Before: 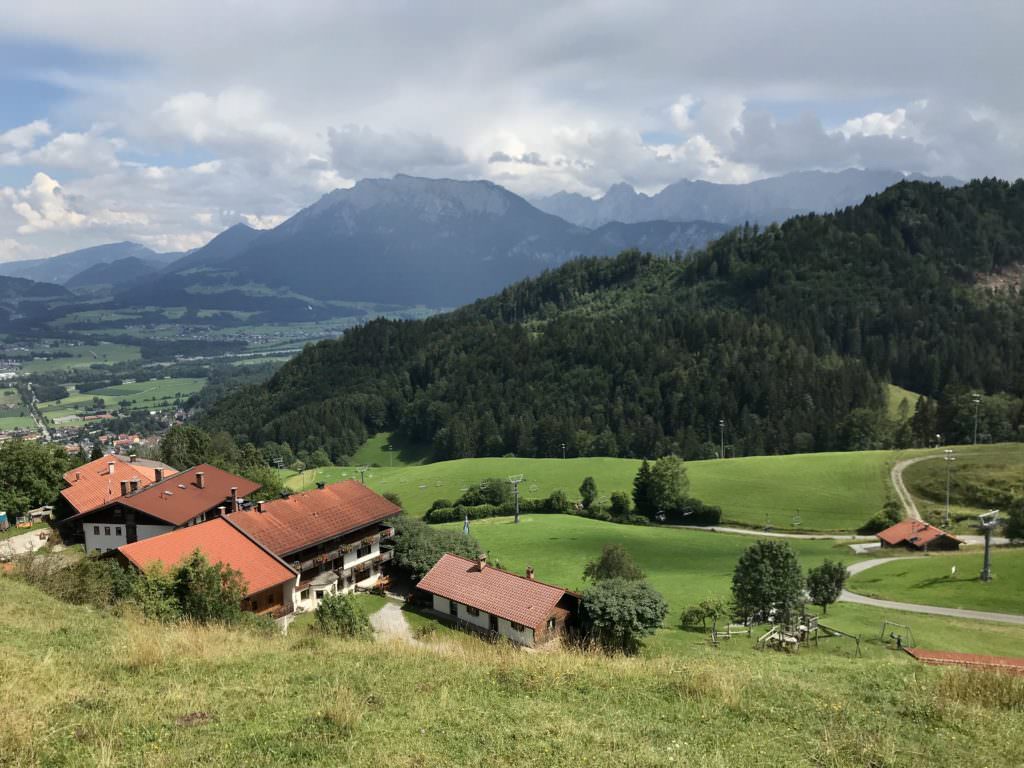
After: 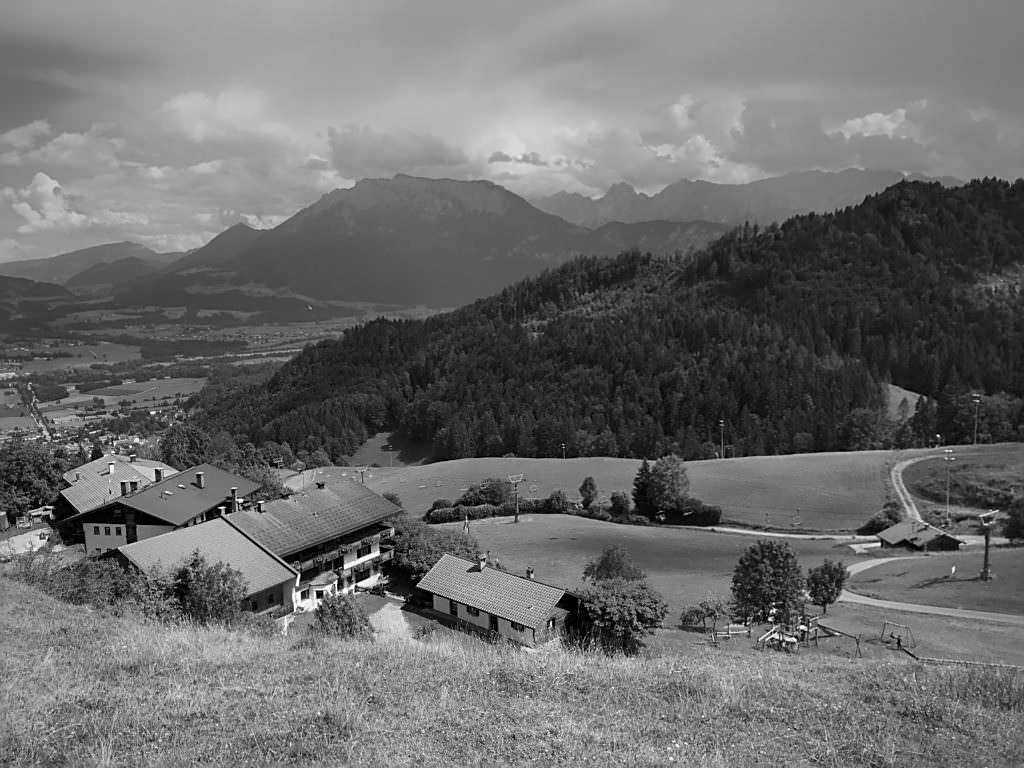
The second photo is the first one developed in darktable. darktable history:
sharpen: on, module defaults
monochrome: a 79.32, b 81.83, size 1.1
vignetting: fall-off radius 63.6%
exposure: black level correction 0.001, exposure 0.5 EV, compensate exposure bias true, compensate highlight preservation false
